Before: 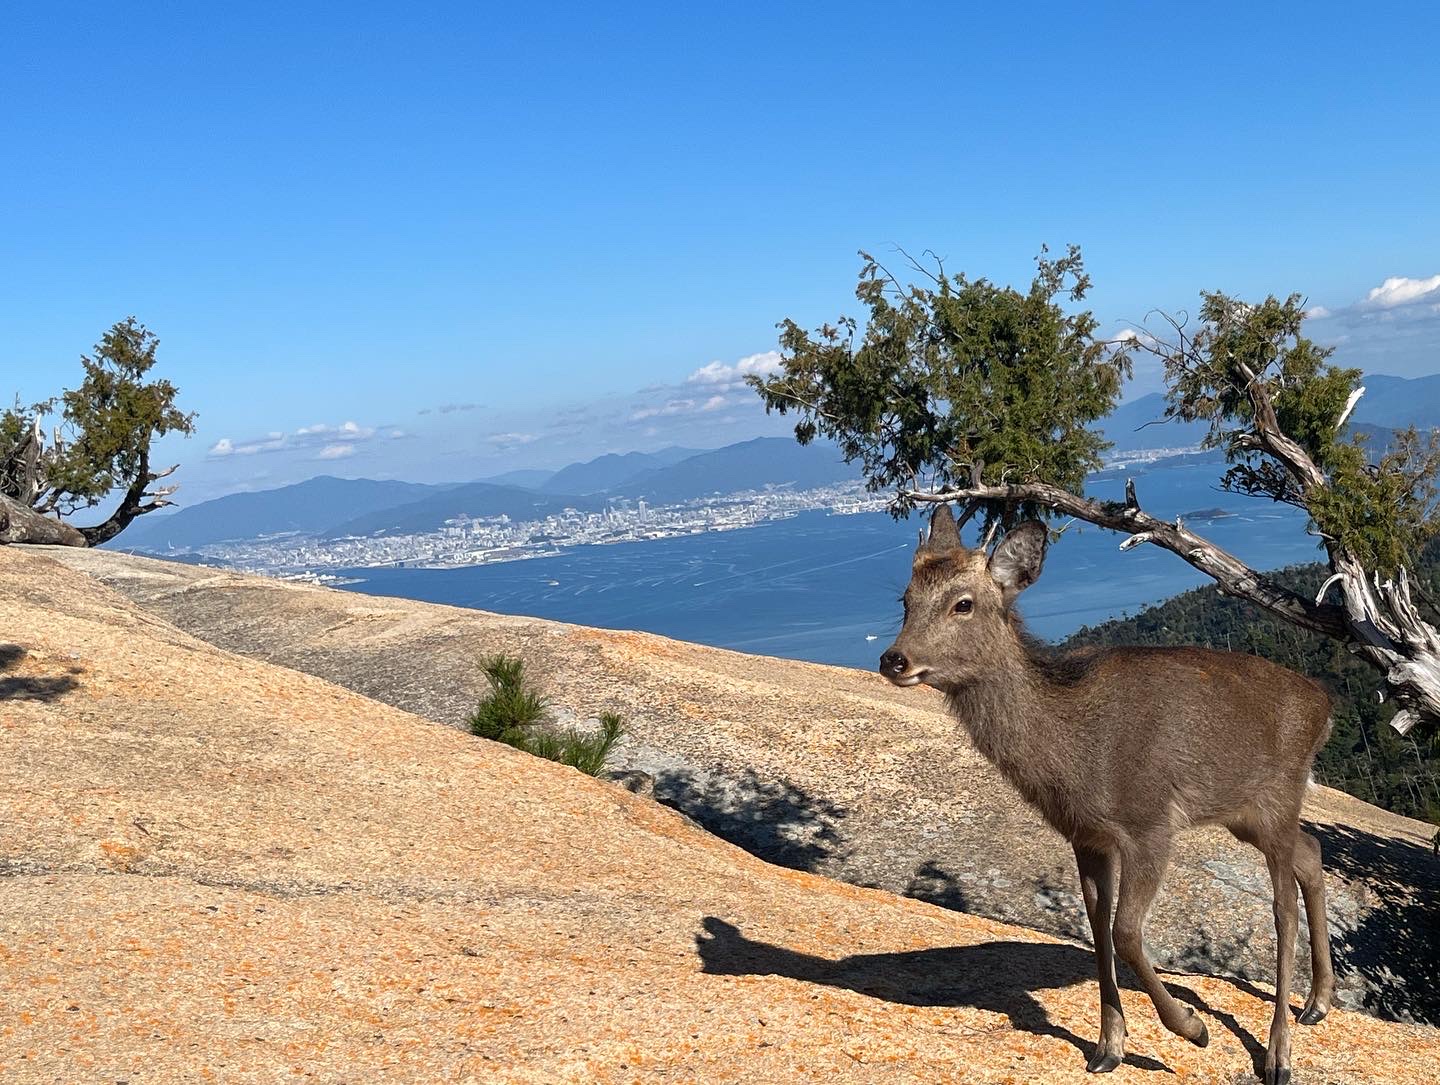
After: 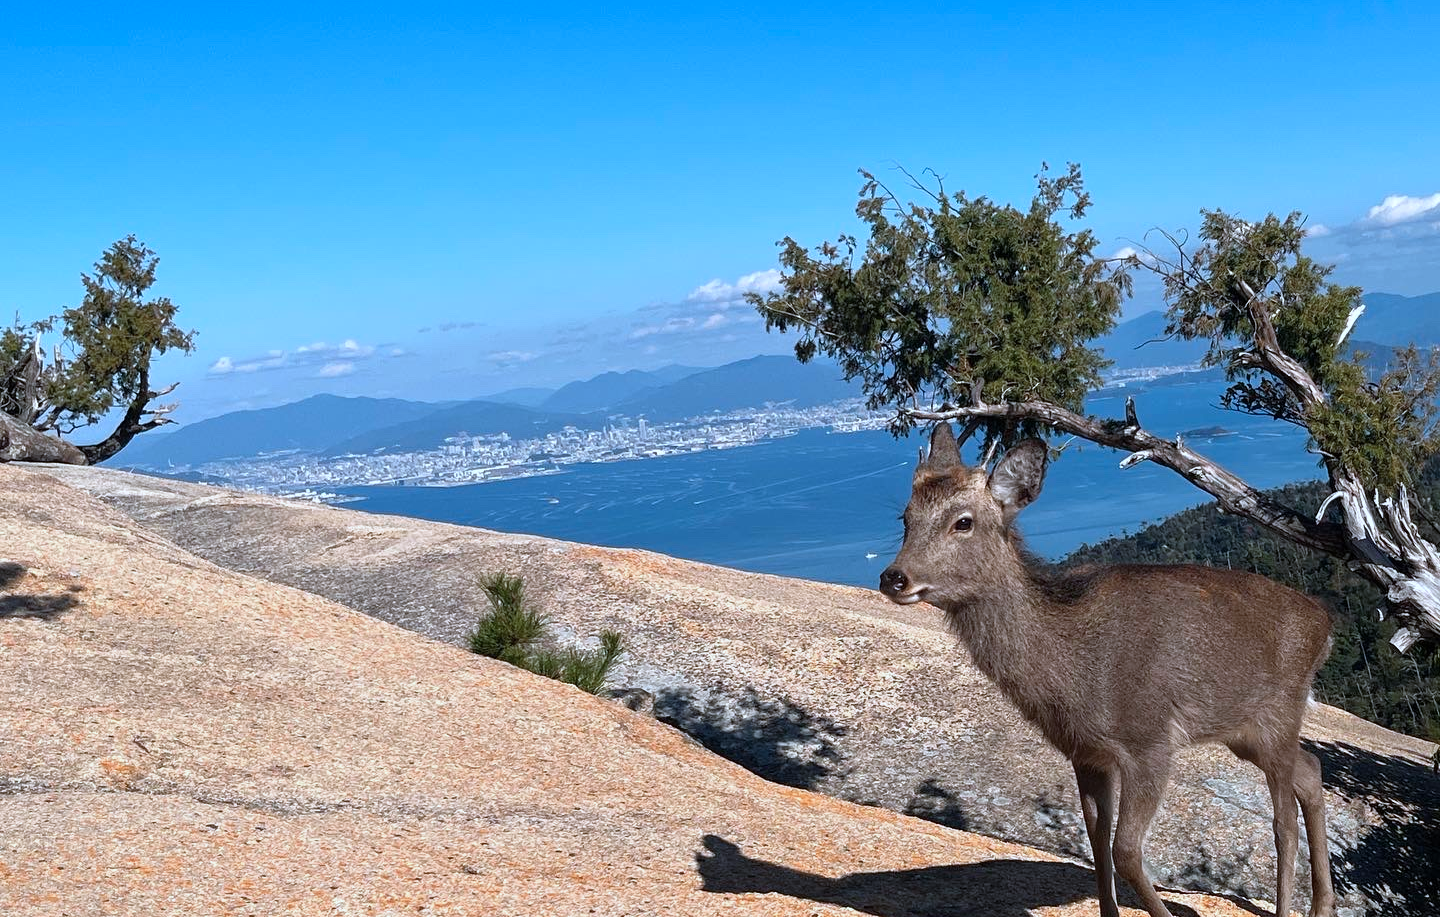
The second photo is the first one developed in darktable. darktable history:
crop: top 7.604%, bottom 7.864%
color correction: highlights a* -2.22, highlights b* -18.49
